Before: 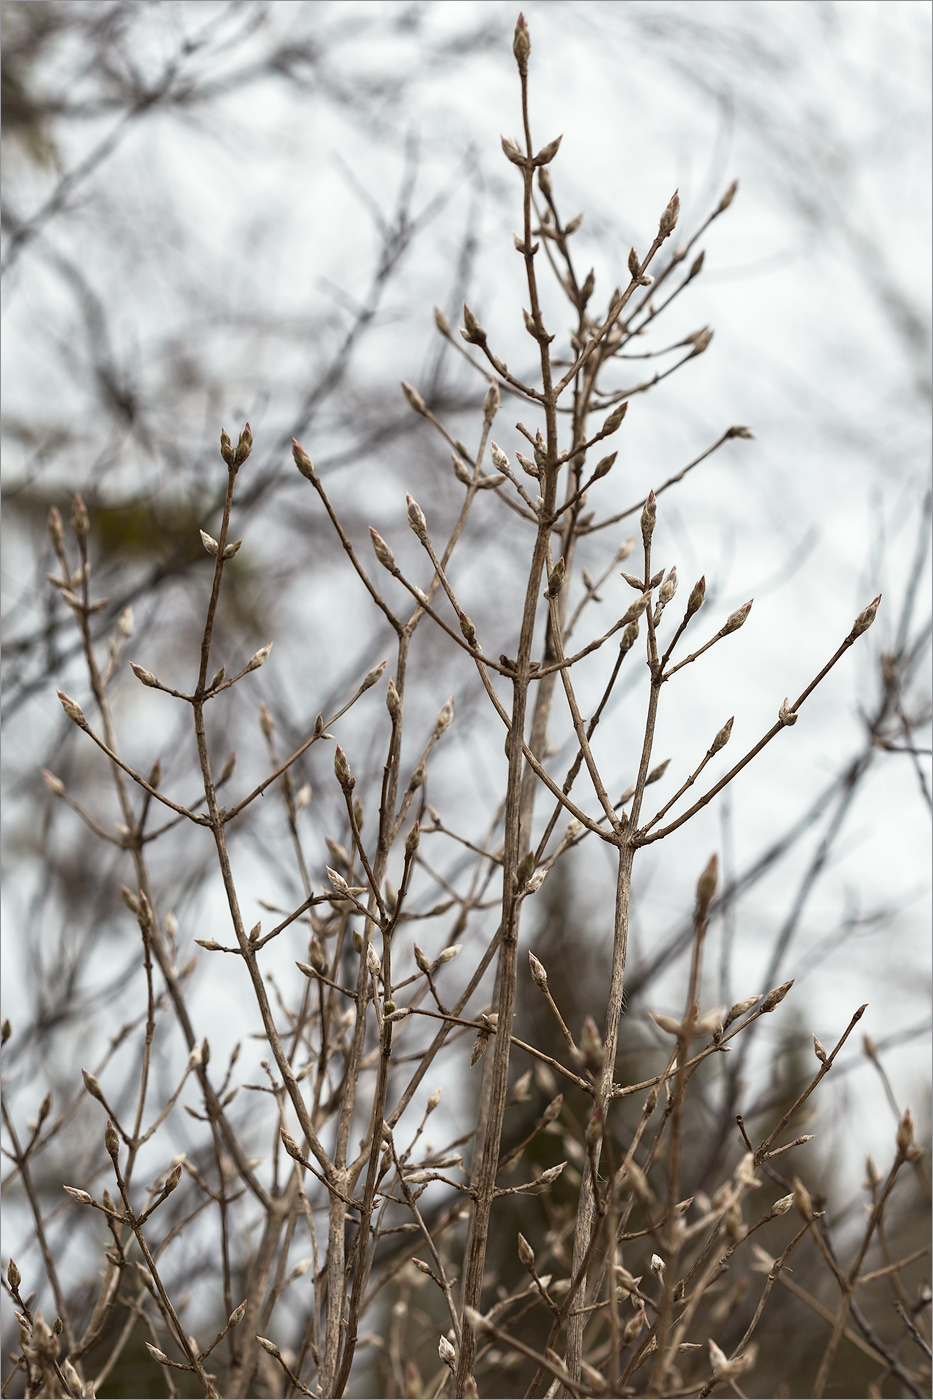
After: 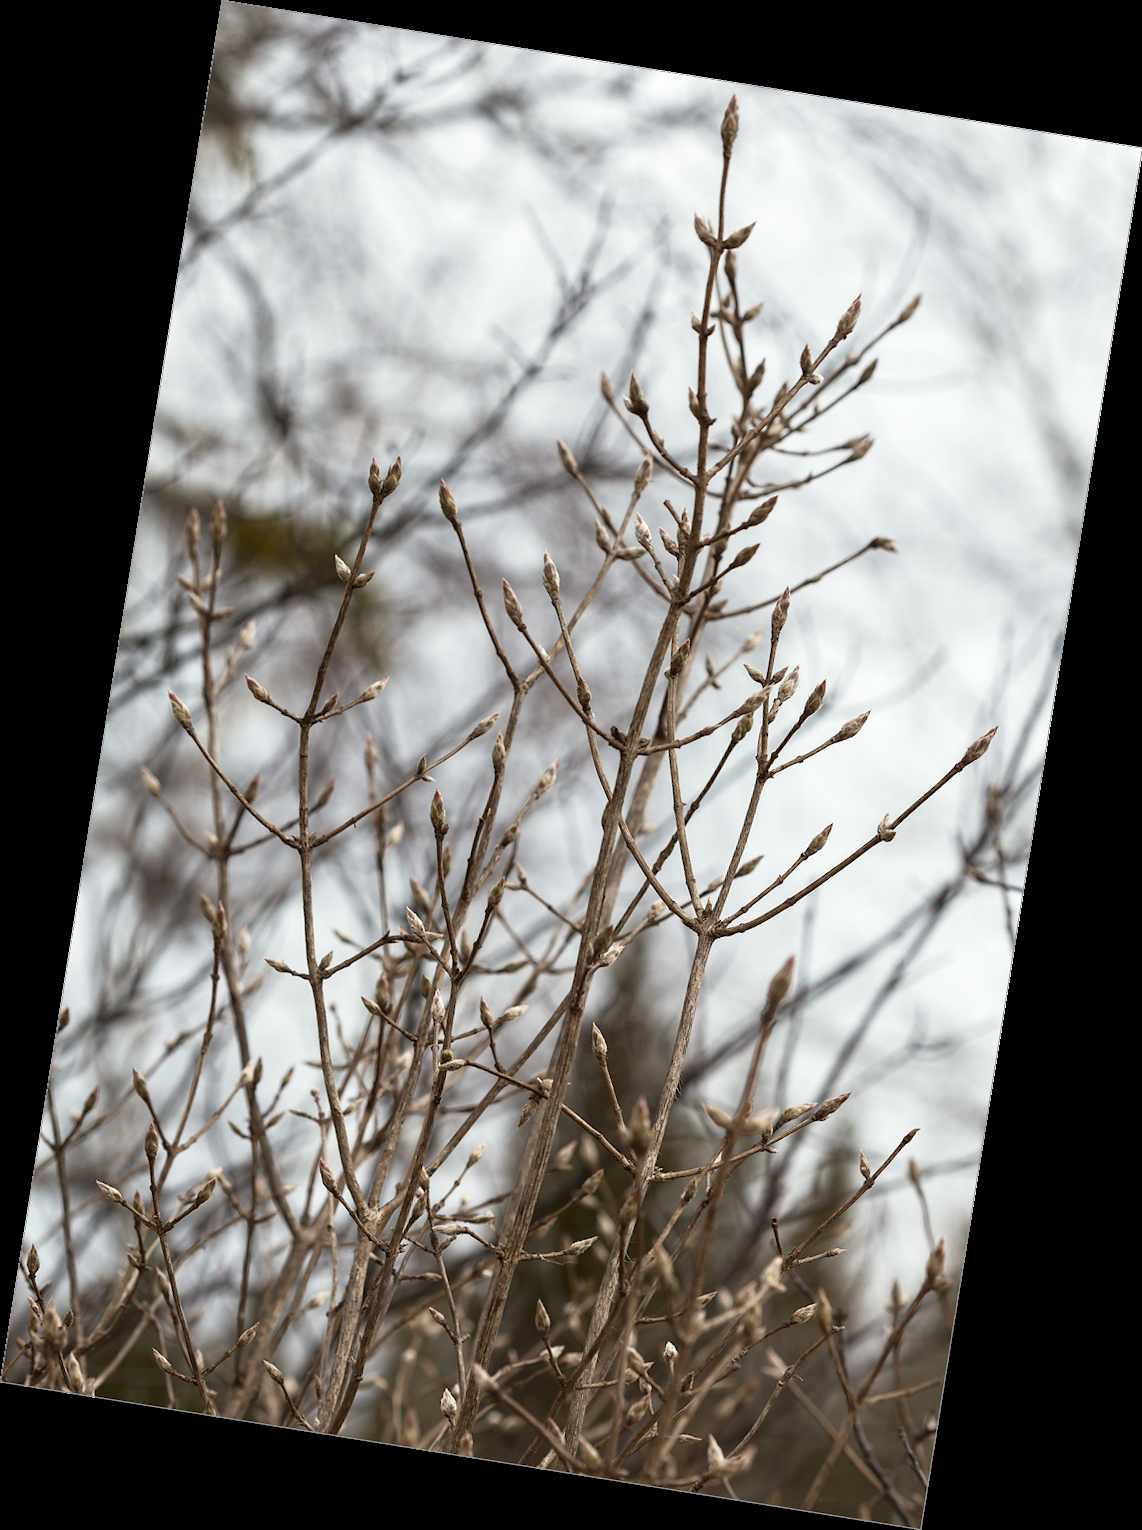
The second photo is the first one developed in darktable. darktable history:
tone equalizer: on, module defaults
rotate and perspective: rotation 9.12°, automatic cropping off
